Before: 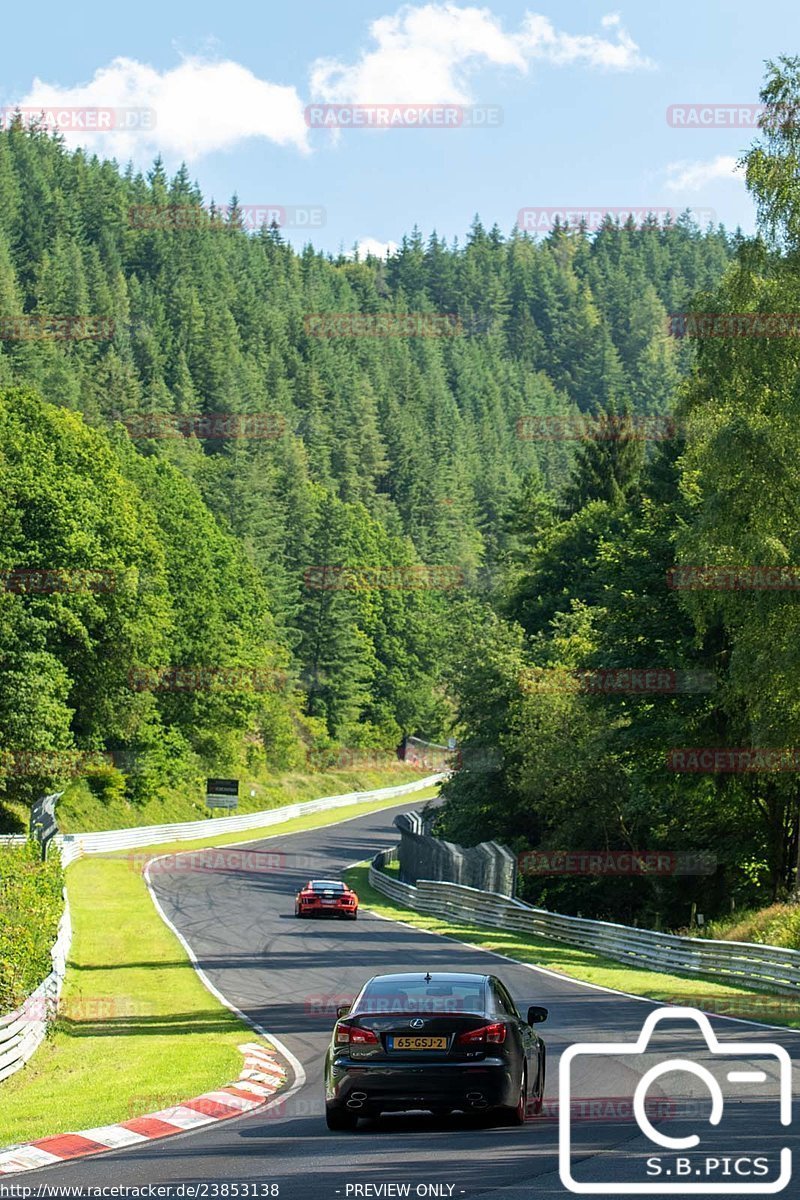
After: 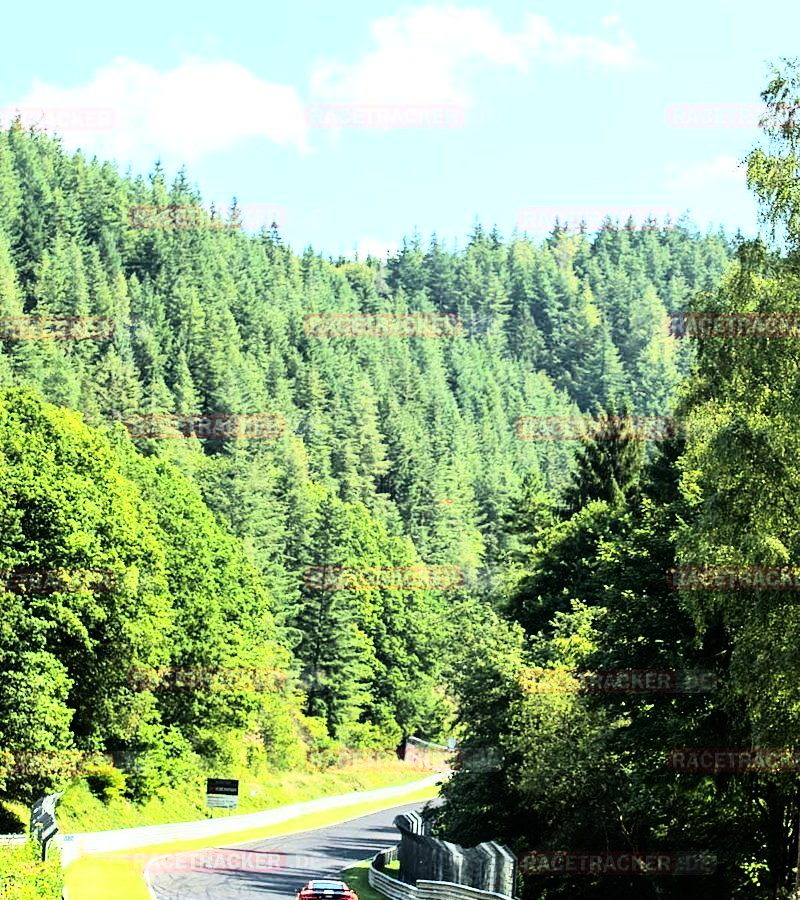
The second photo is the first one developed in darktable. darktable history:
rgb curve: curves: ch0 [(0, 0) (0.21, 0.15) (0.24, 0.21) (0.5, 0.75) (0.75, 0.96) (0.89, 0.99) (1, 1)]; ch1 [(0, 0.02) (0.21, 0.13) (0.25, 0.2) (0.5, 0.67) (0.75, 0.9) (0.89, 0.97) (1, 1)]; ch2 [(0, 0.02) (0.21, 0.13) (0.25, 0.2) (0.5, 0.67) (0.75, 0.9) (0.89, 0.97) (1, 1)], compensate middle gray true
crop: bottom 24.988%
